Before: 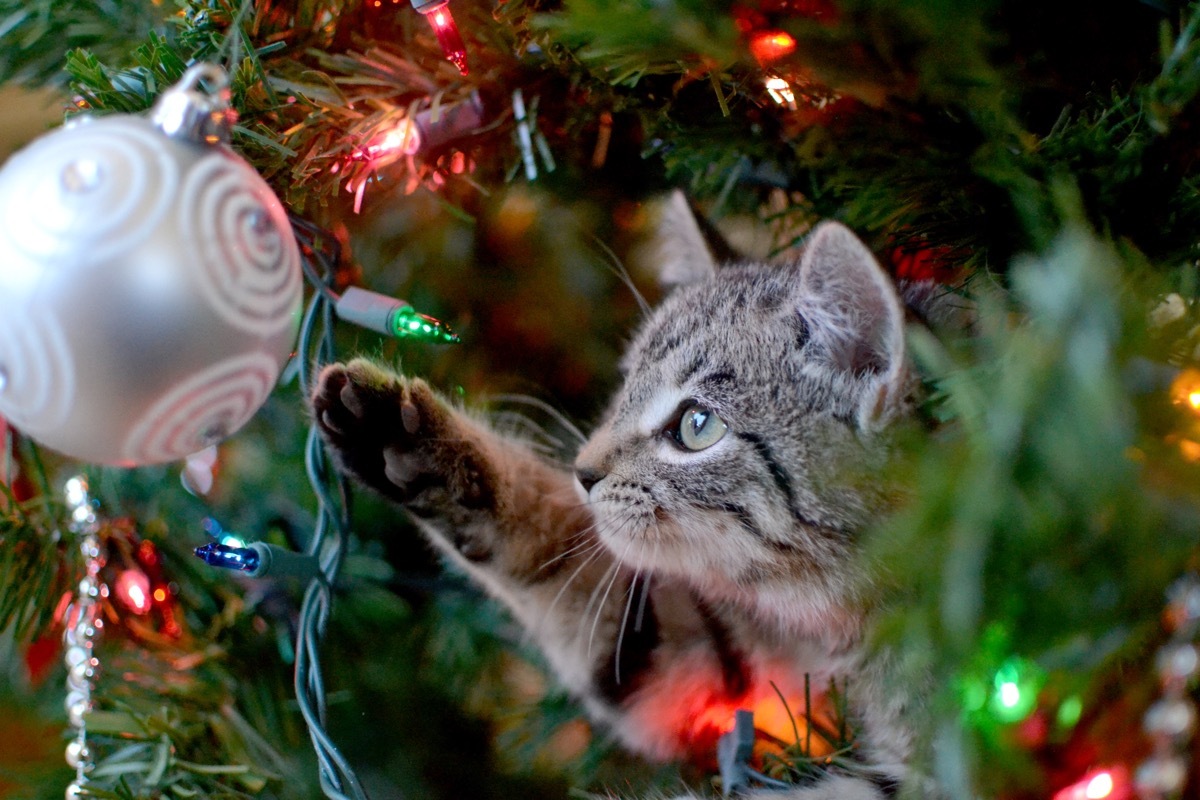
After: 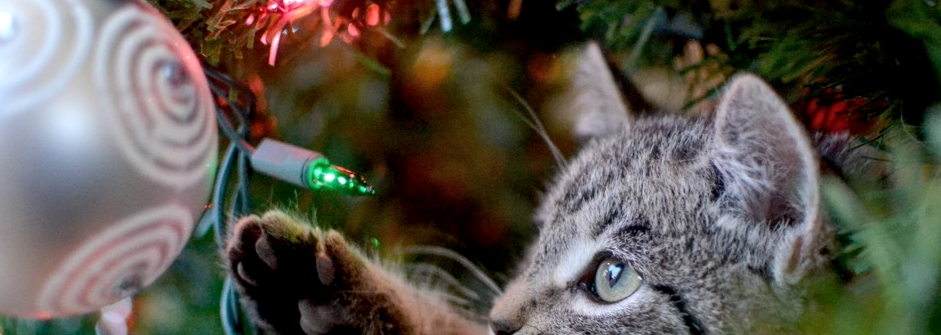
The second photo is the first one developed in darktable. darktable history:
local contrast: on, module defaults
crop: left 7.127%, top 18.551%, right 14.389%, bottom 39.467%
